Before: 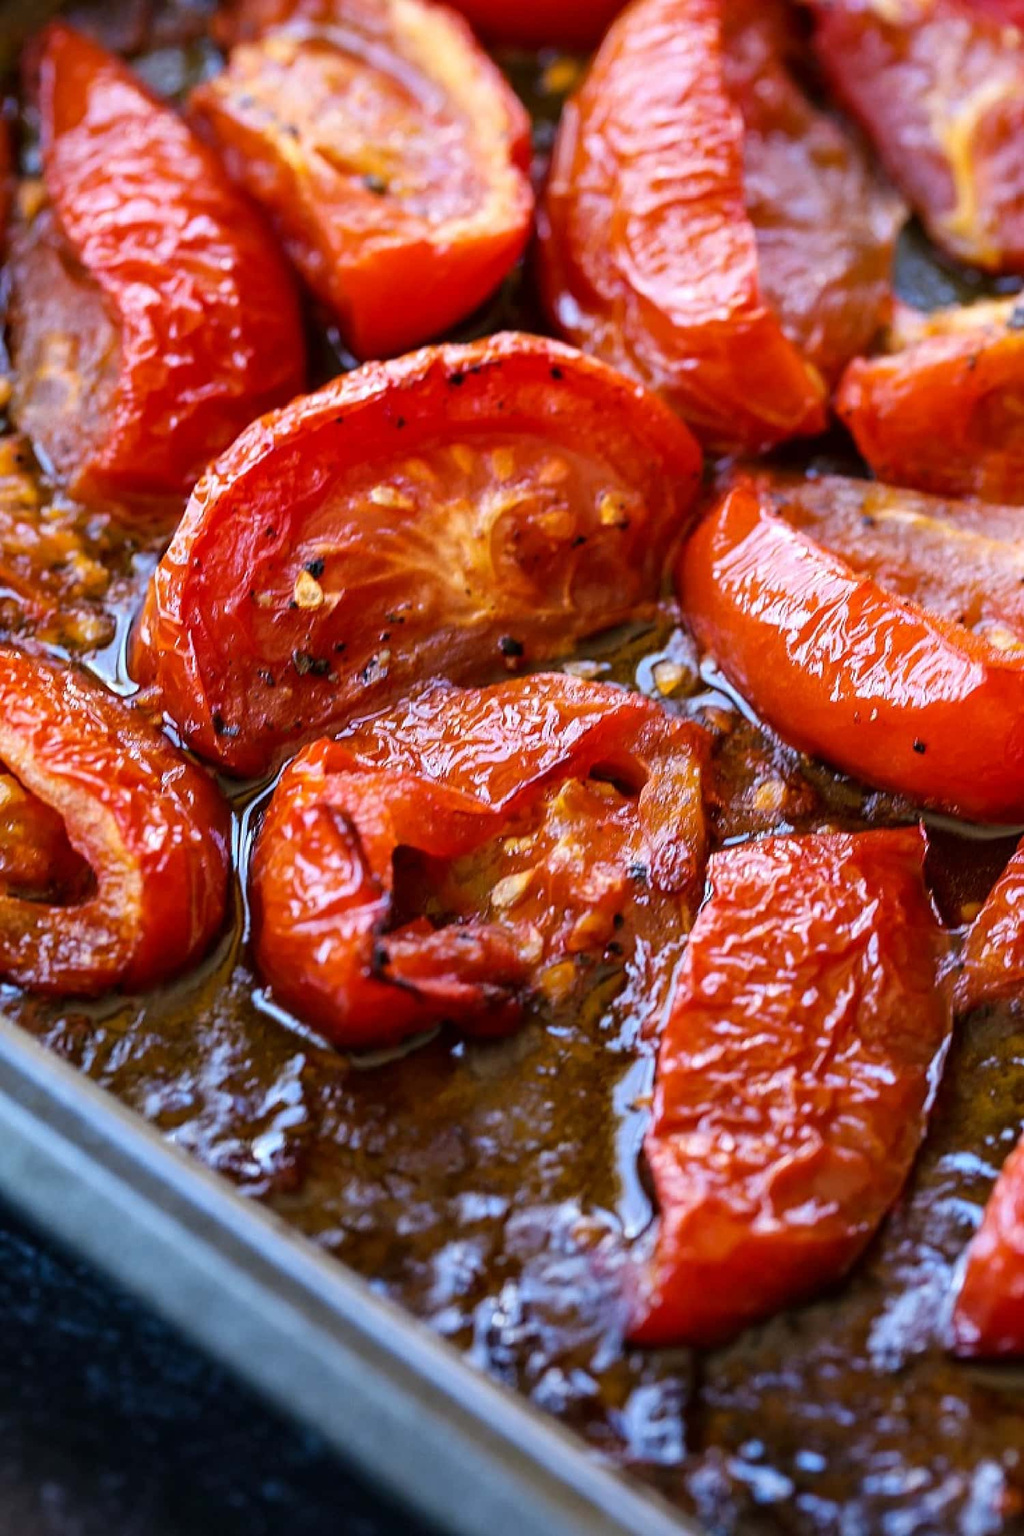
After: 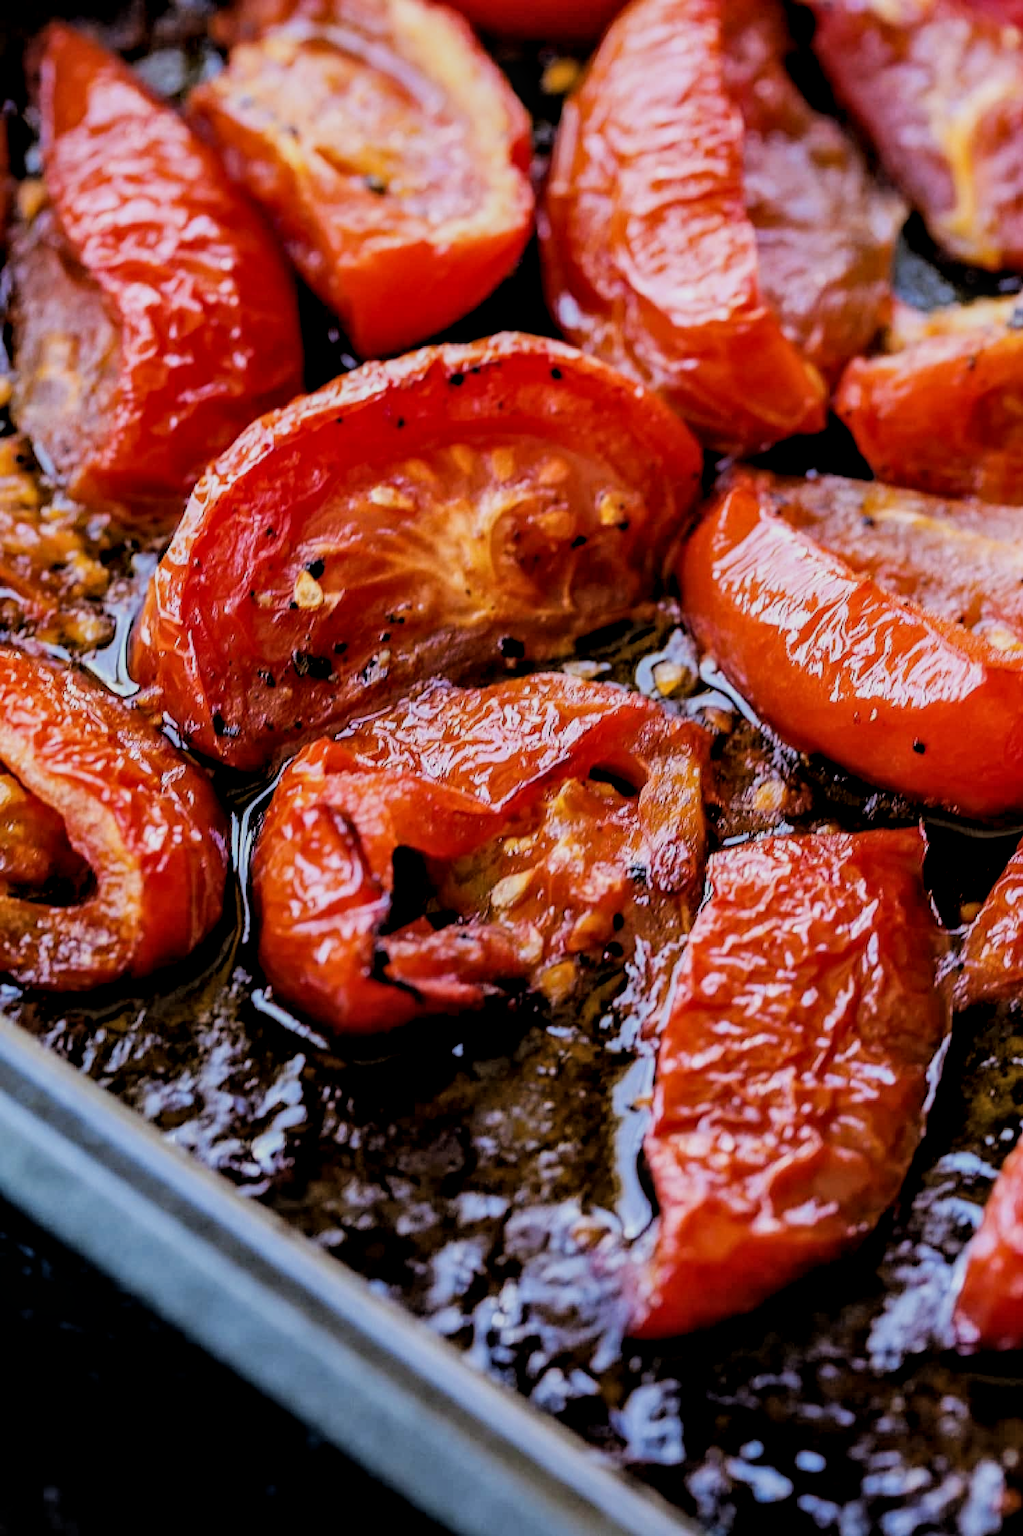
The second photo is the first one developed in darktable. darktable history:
local contrast: on, module defaults
filmic rgb: black relative exposure -2.77 EV, white relative exposure 4.56 EV, hardness 1.69, contrast 1.249
